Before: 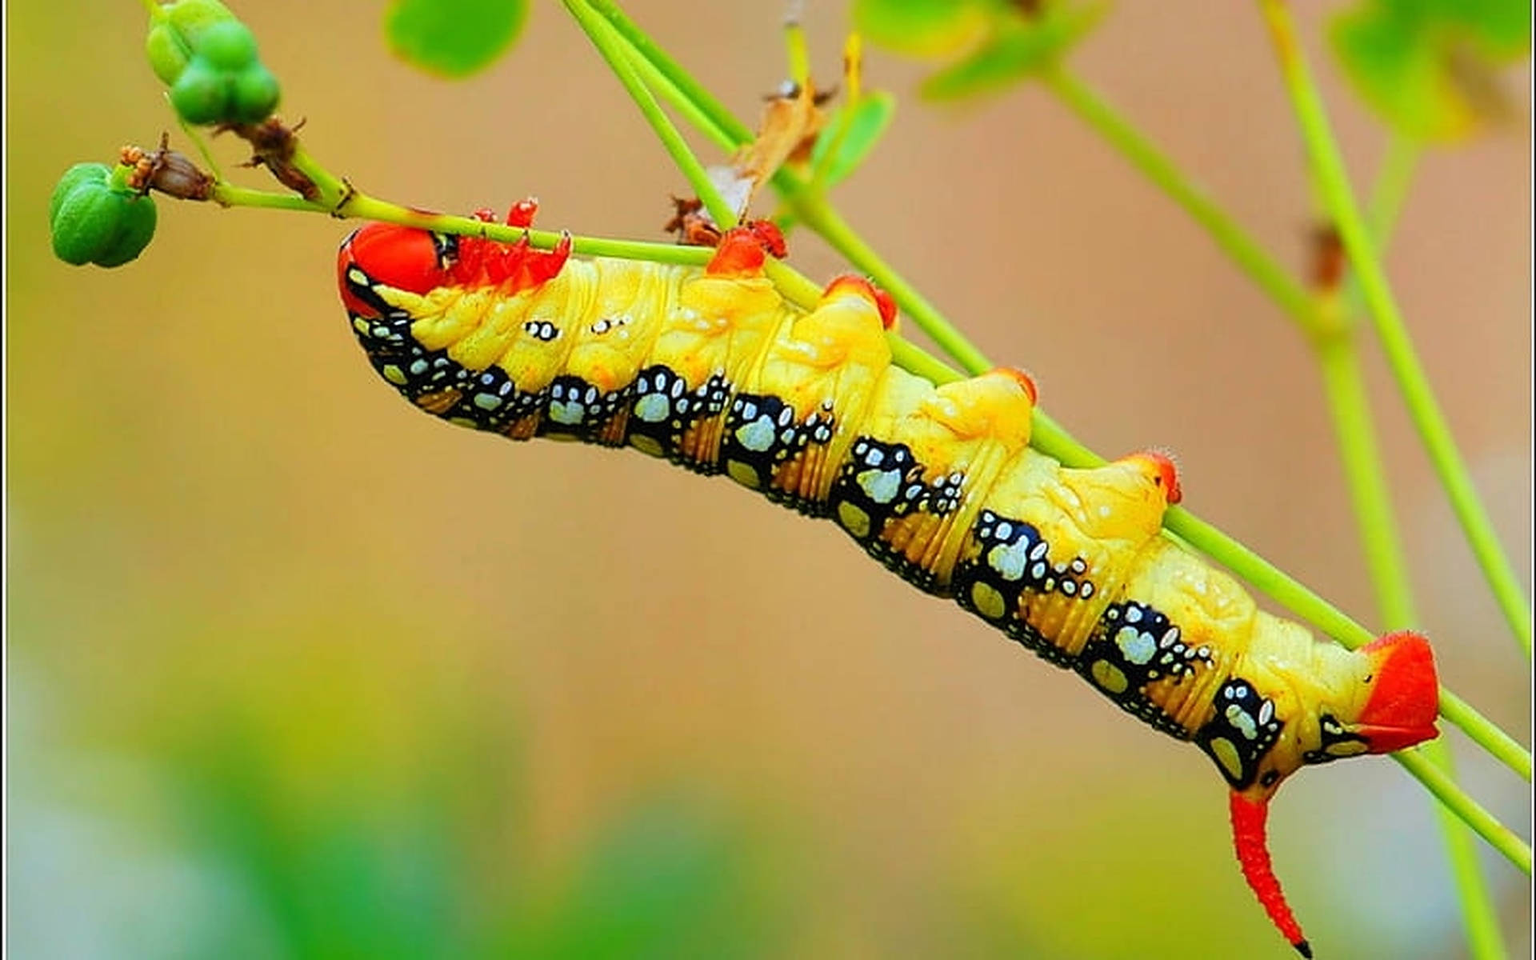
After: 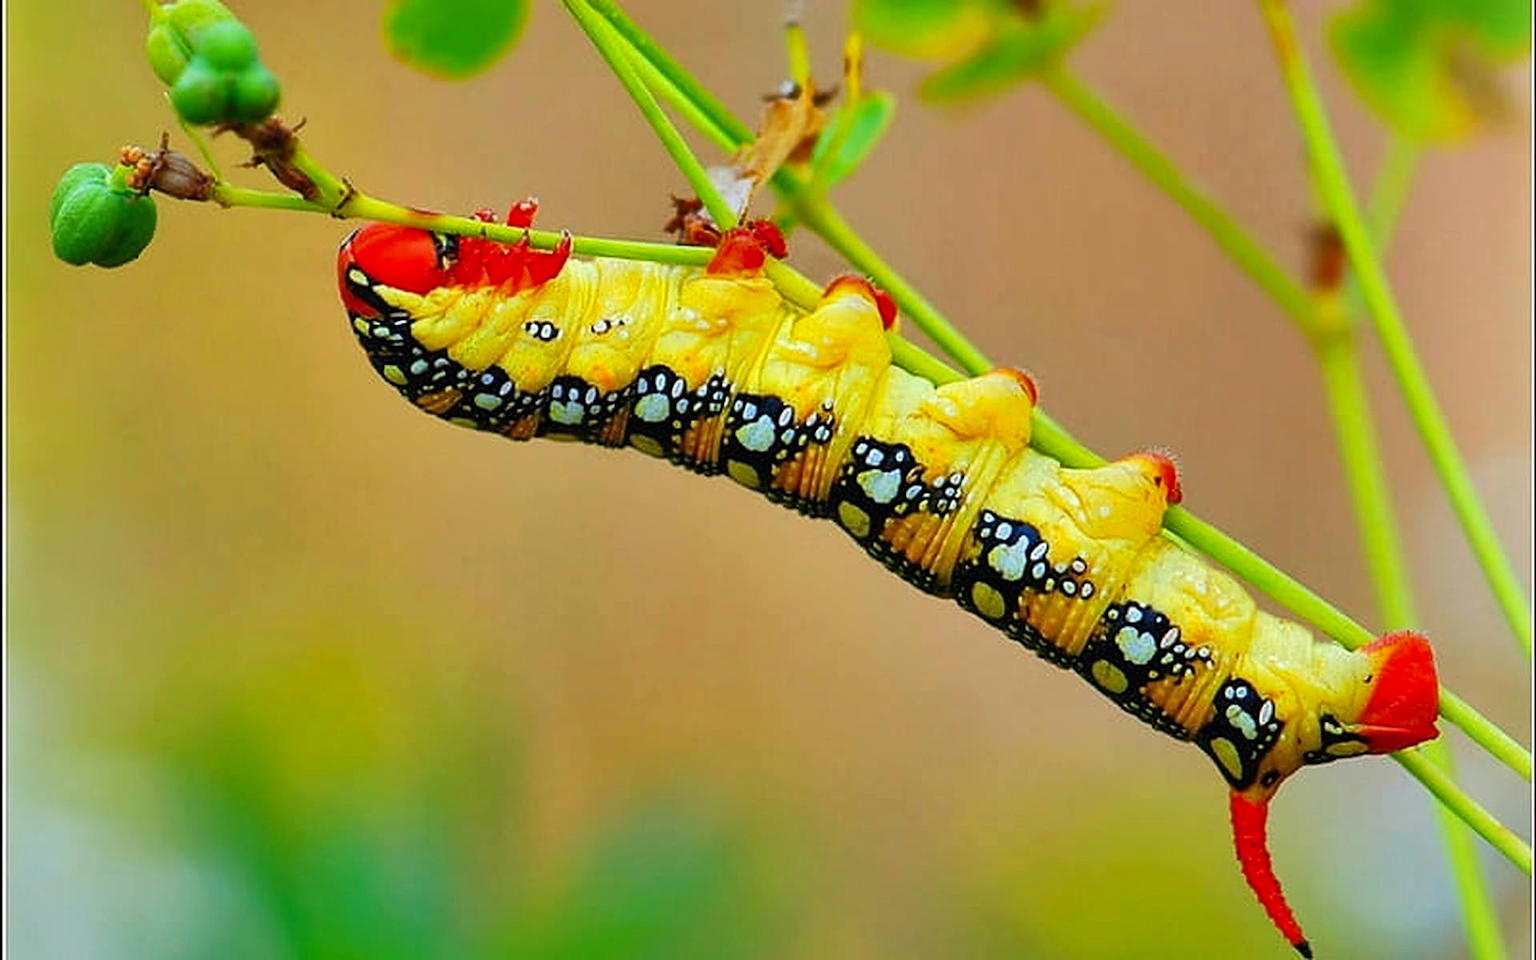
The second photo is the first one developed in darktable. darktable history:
shadows and highlights: shadows 61.25, highlights -60.31, soften with gaussian
